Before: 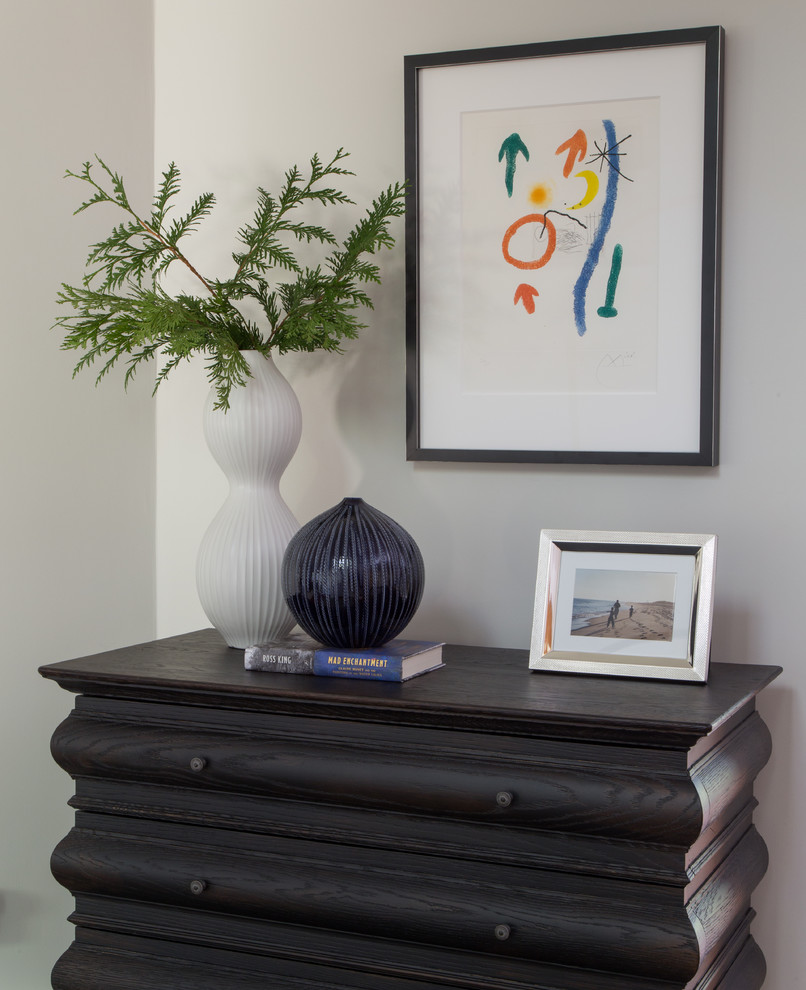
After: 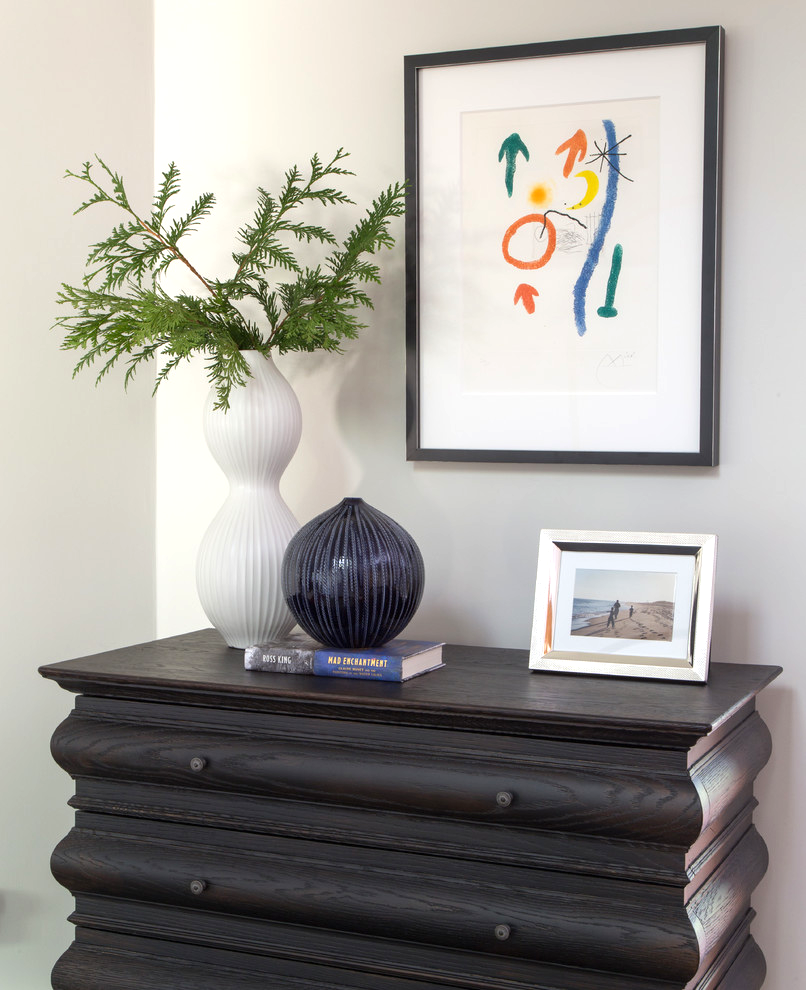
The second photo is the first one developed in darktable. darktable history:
exposure: black level correction 0, exposure 0.693 EV, compensate exposure bias true, compensate highlight preservation false
